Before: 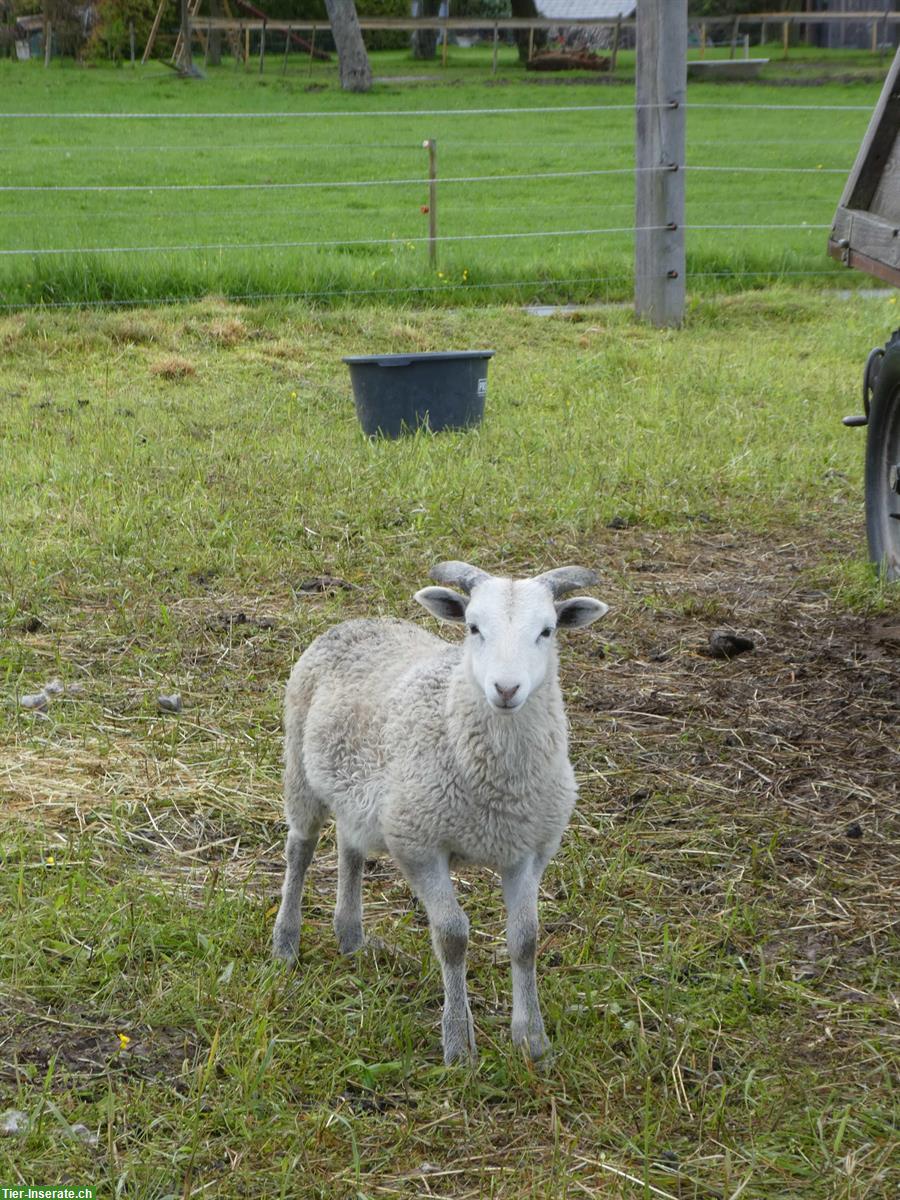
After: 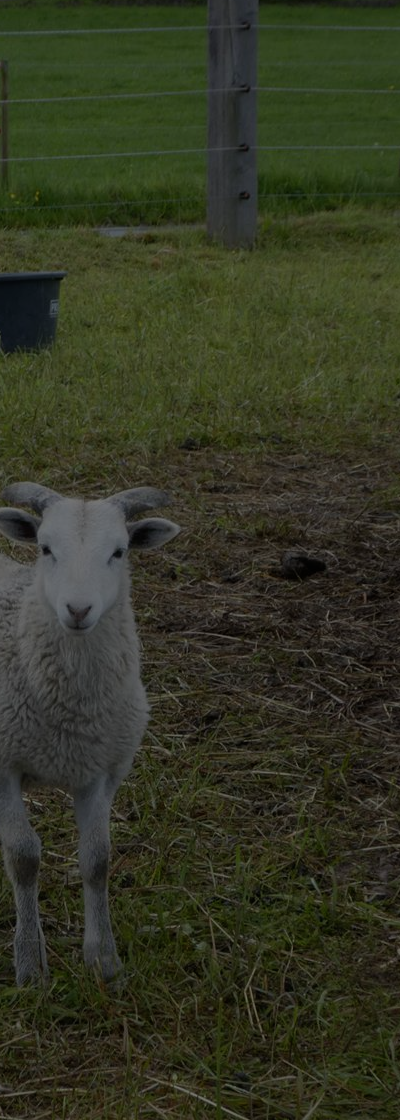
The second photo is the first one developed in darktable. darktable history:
crop: left 47.628%, top 6.643%, right 7.874%
exposure: exposure -2.446 EV, compensate highlight preservation false
